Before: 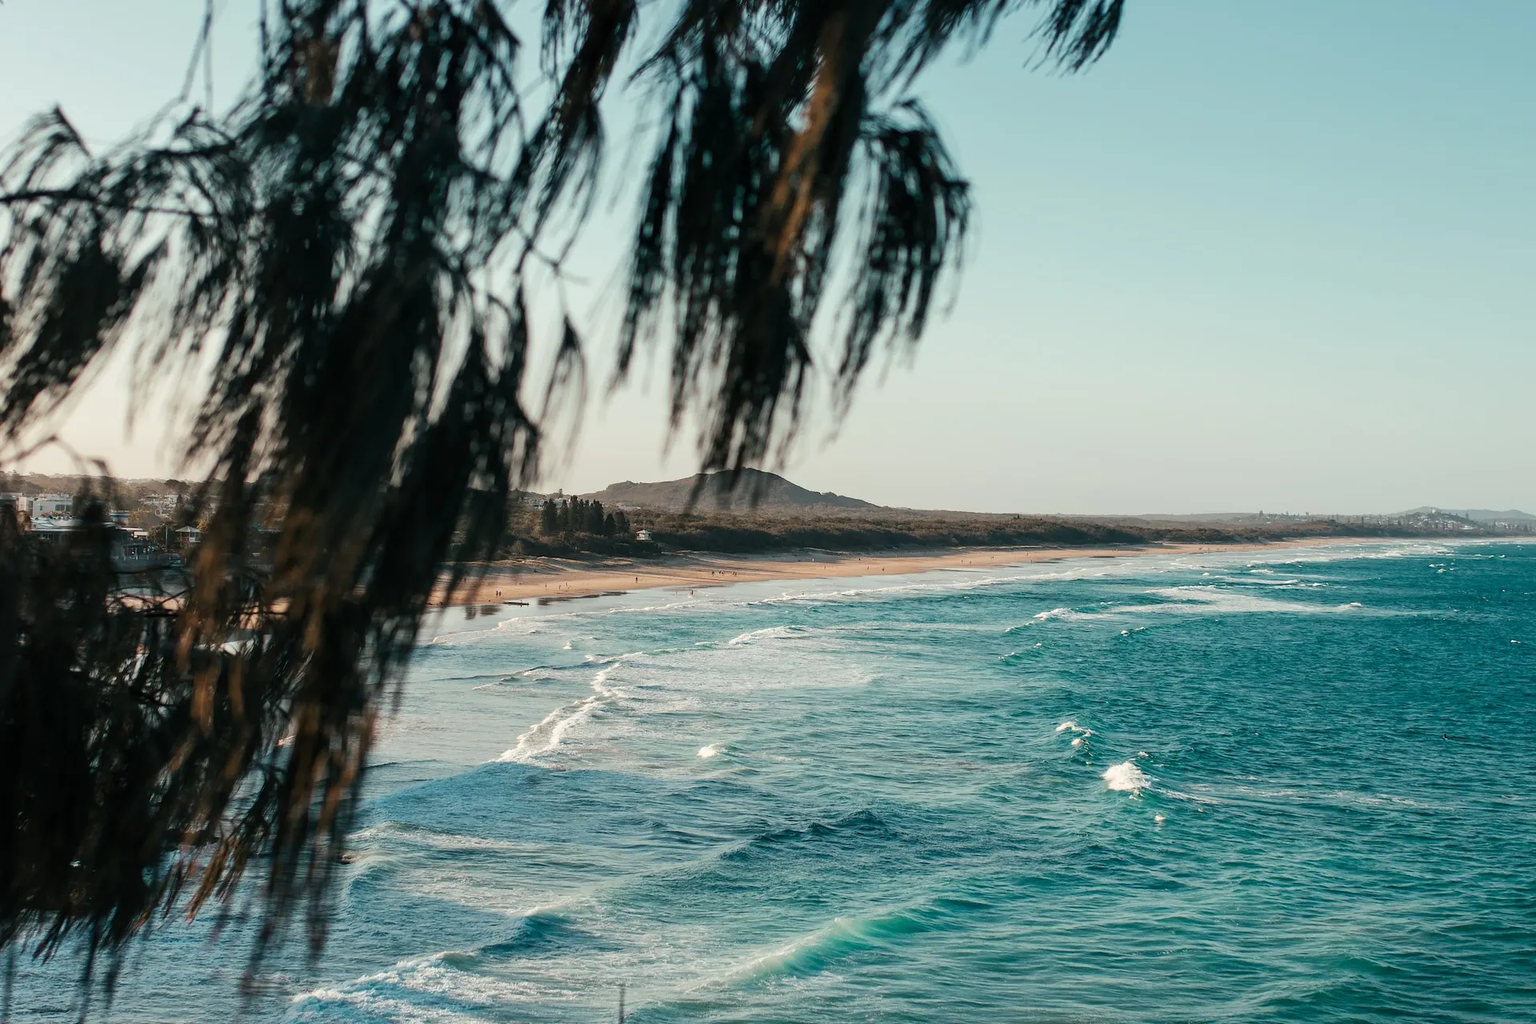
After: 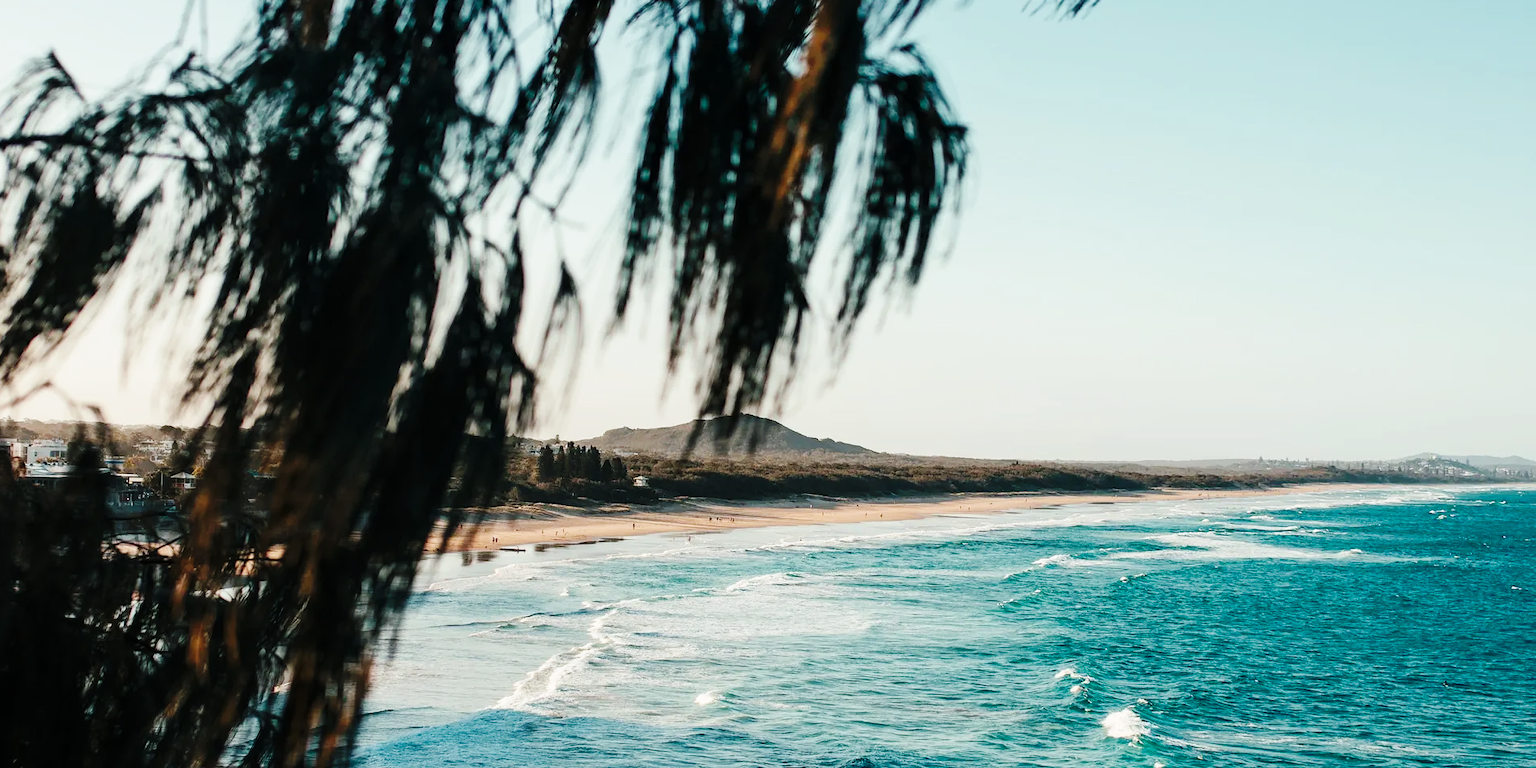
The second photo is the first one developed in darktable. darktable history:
base curve: curves: ch0 [(0, 0) (0.036, 0.025) (0.121, 0.166) (0.206, 0.329) (0.605, 0.79) (1, 1)], preserve colors none
crop: left 0.387%, top 5.469%, bottom 19.809%
exposure: compensate highlight preservation false
